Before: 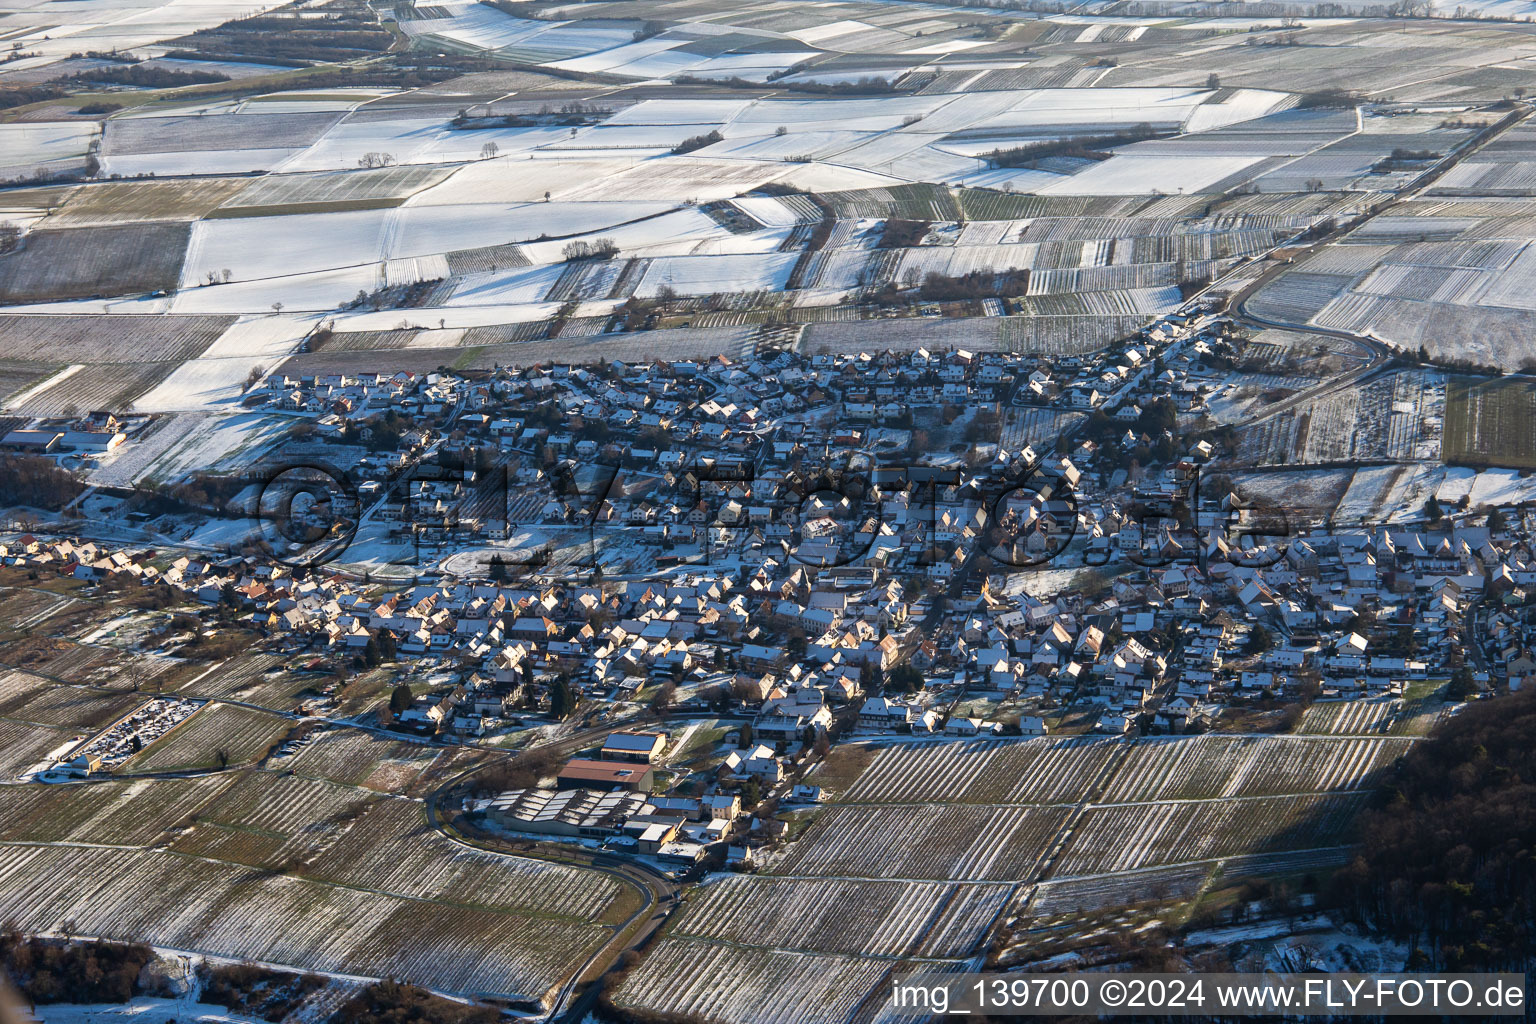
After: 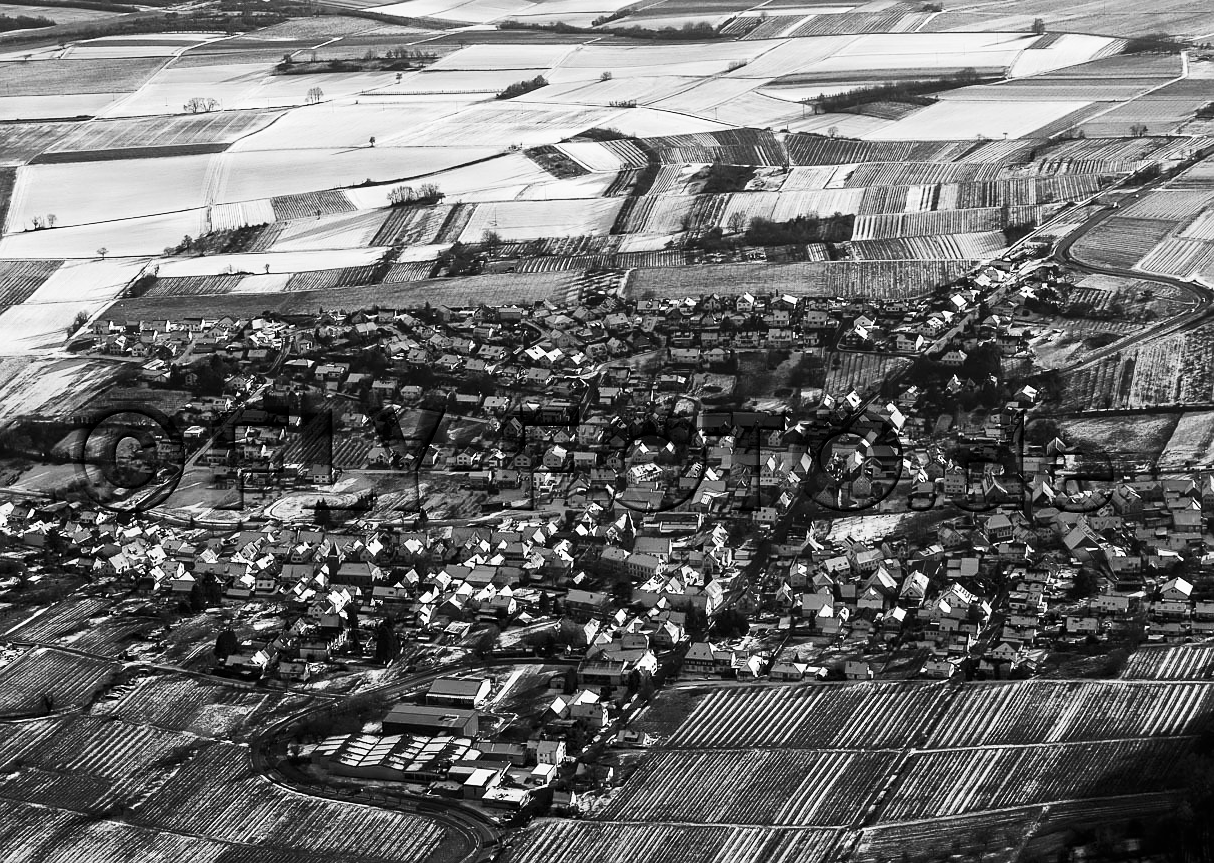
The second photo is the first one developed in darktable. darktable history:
color calibration: output gray [0.22, 0.42, 0.37, 0], illuminant same as pipeline (D50), adaptation XYZ, x 0.346, y 0.358, temperature 5021.72 K
exposure: black level correction 0.005, exposure 0.001 EV, compensate highlight preservation false
tone equalizer: on, module defaults
crop: left 11.395%, top 5.383%, right 9.558%, bottom 10.331%
sharpen: radius 0.989
contrast brightness saturation: contrast 0.295
